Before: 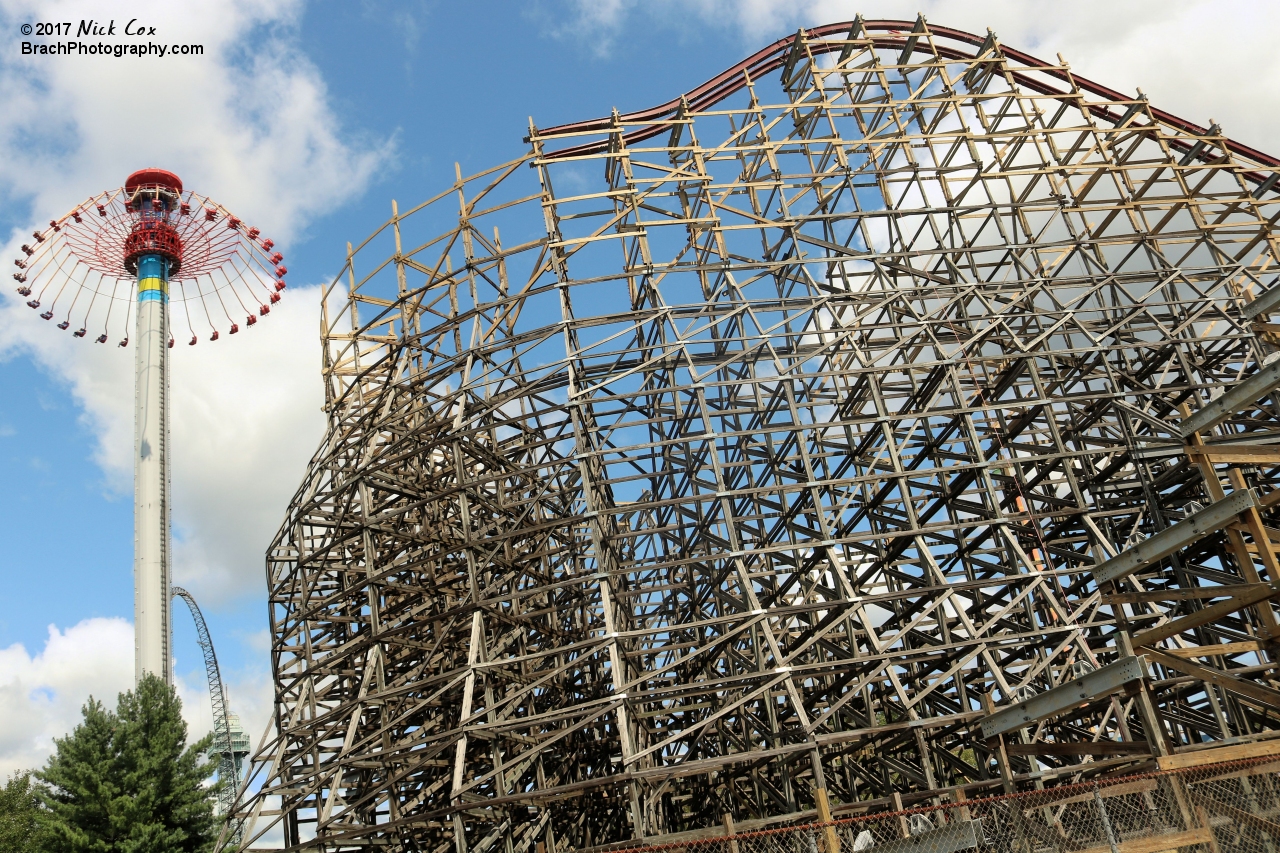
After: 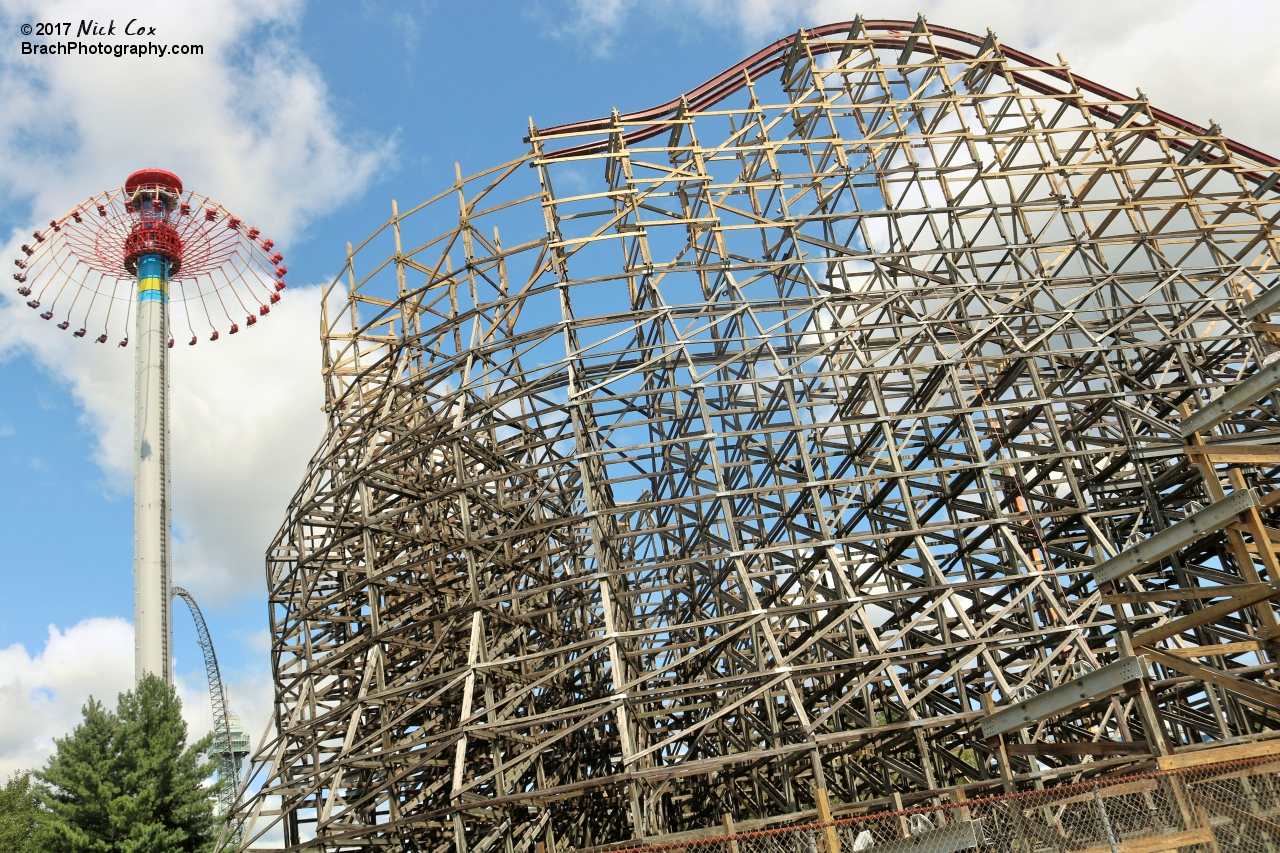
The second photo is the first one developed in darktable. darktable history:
exposure: compensate highlight preservation false
tone equalizer: -8 EV 1 EV, -7 EV 1 EV, -6 EV 1 EV, -5 EV 1 EV, -4 EV 1 EV, -3 EV 0.75 EV, -2 EV 0.5 EV, -1 EV 0.25 EV
